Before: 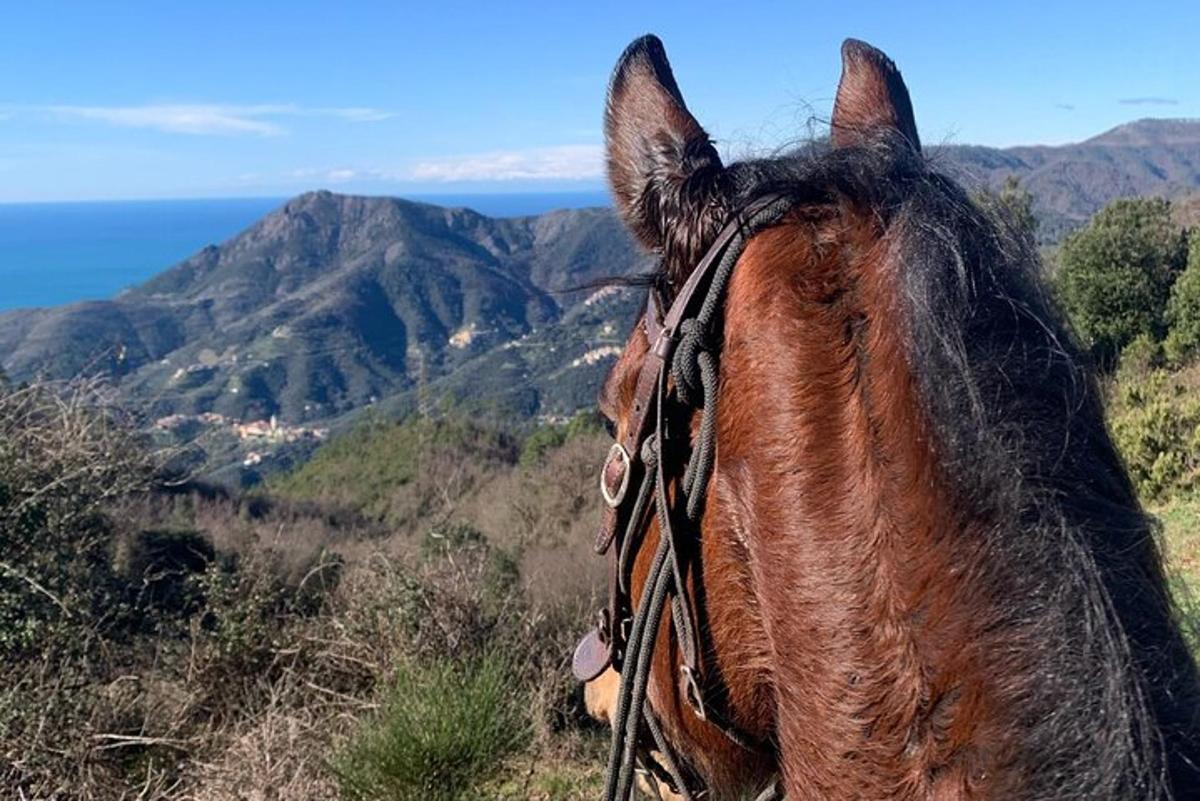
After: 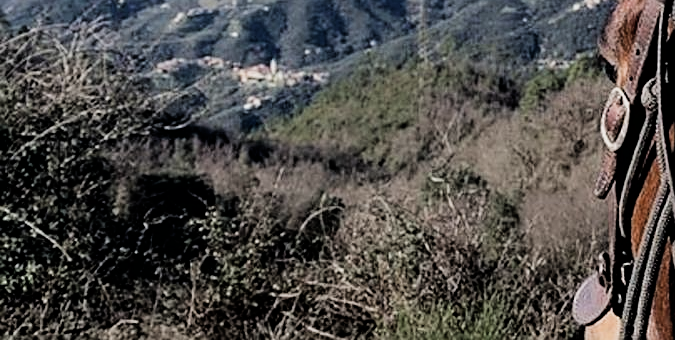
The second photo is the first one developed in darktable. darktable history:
crop: top 44.56%, right 43.727%, bottom 12.898%
sharpen: on, module defaults
filmic rgb: black relative exposure -5.03 EV, white relative exposure 3.99 EV, hardness 2.9, contrast 1.299, highlights saturation mix -29.38%, iterations of high-quality reconstruction 0
color correction: highlights b* -0.001, saturation 0.789
